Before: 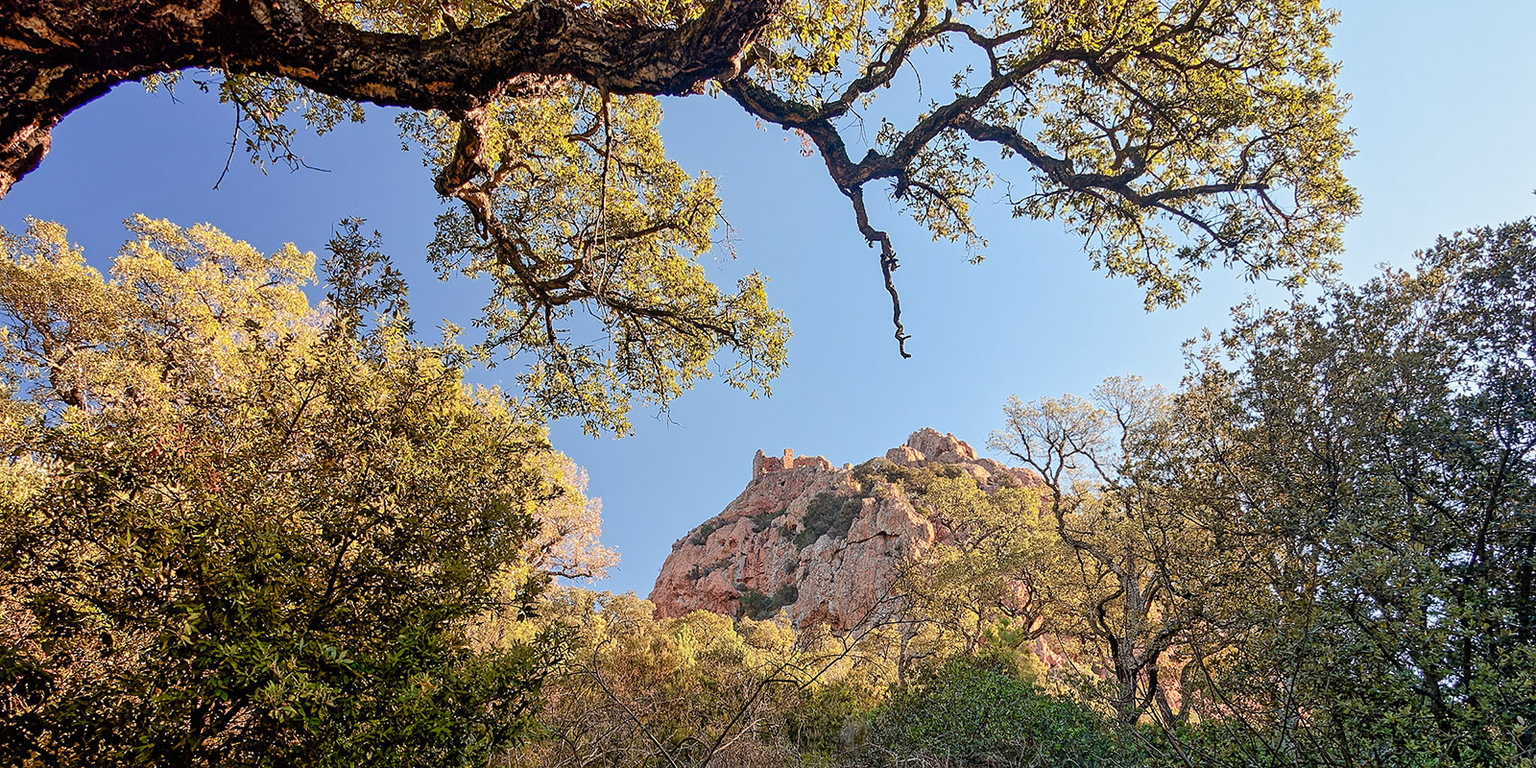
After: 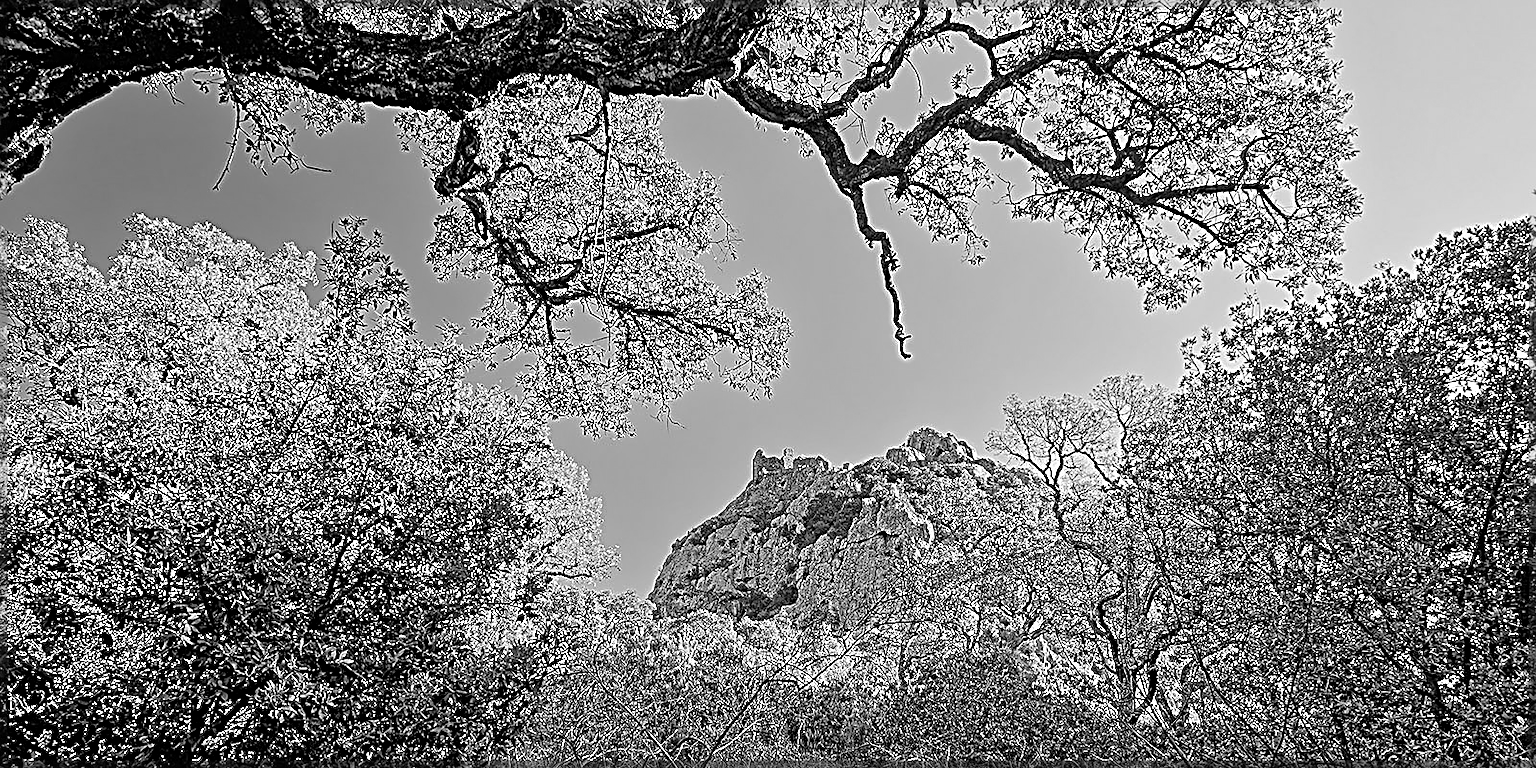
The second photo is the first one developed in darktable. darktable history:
color correction: highlights a* 4.02, highlights b* 4.98, shadows a* -7.55, shadows b* 4.98
monochrome: a -6.99, b 35.61, size 1.4
white balance: red 0.871, blue 1.249
sharpen: radius 3.158, amount 1.731
